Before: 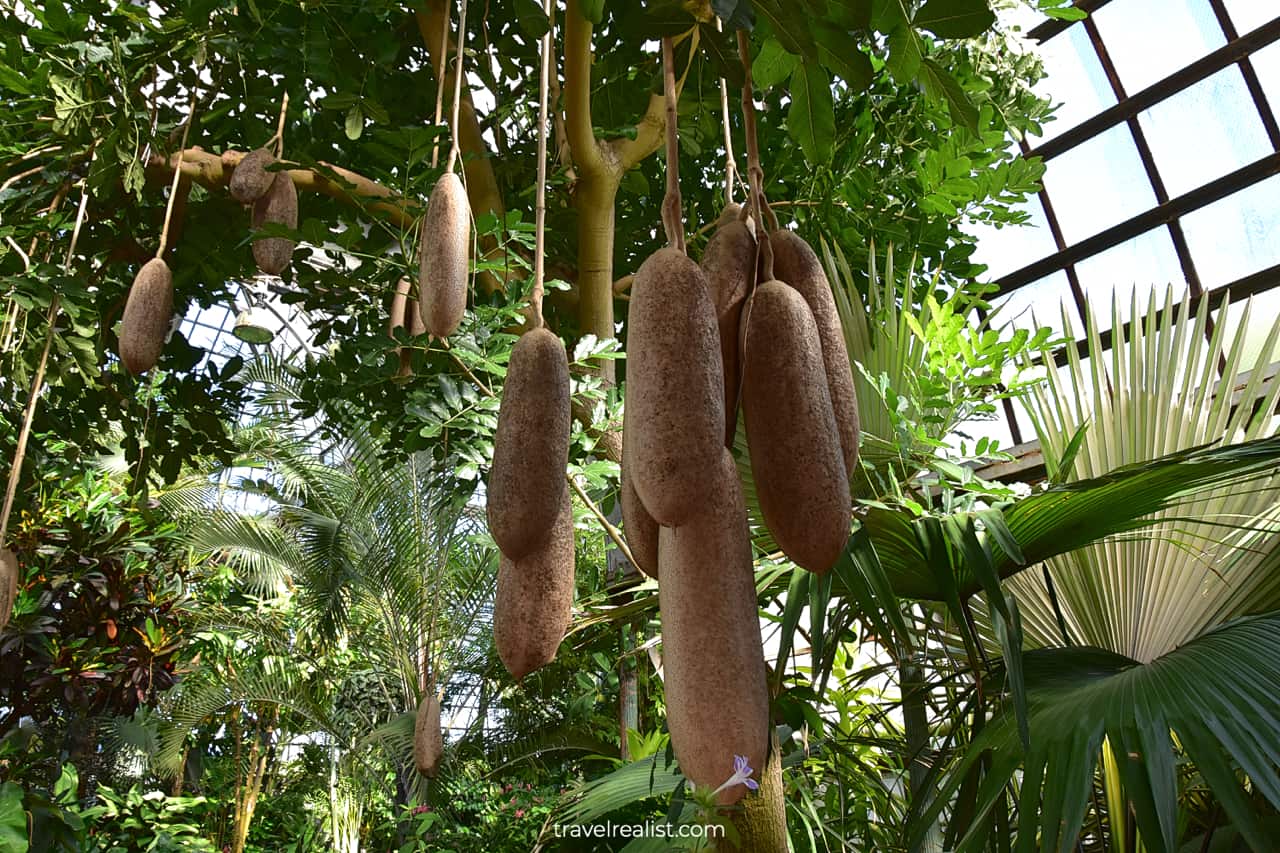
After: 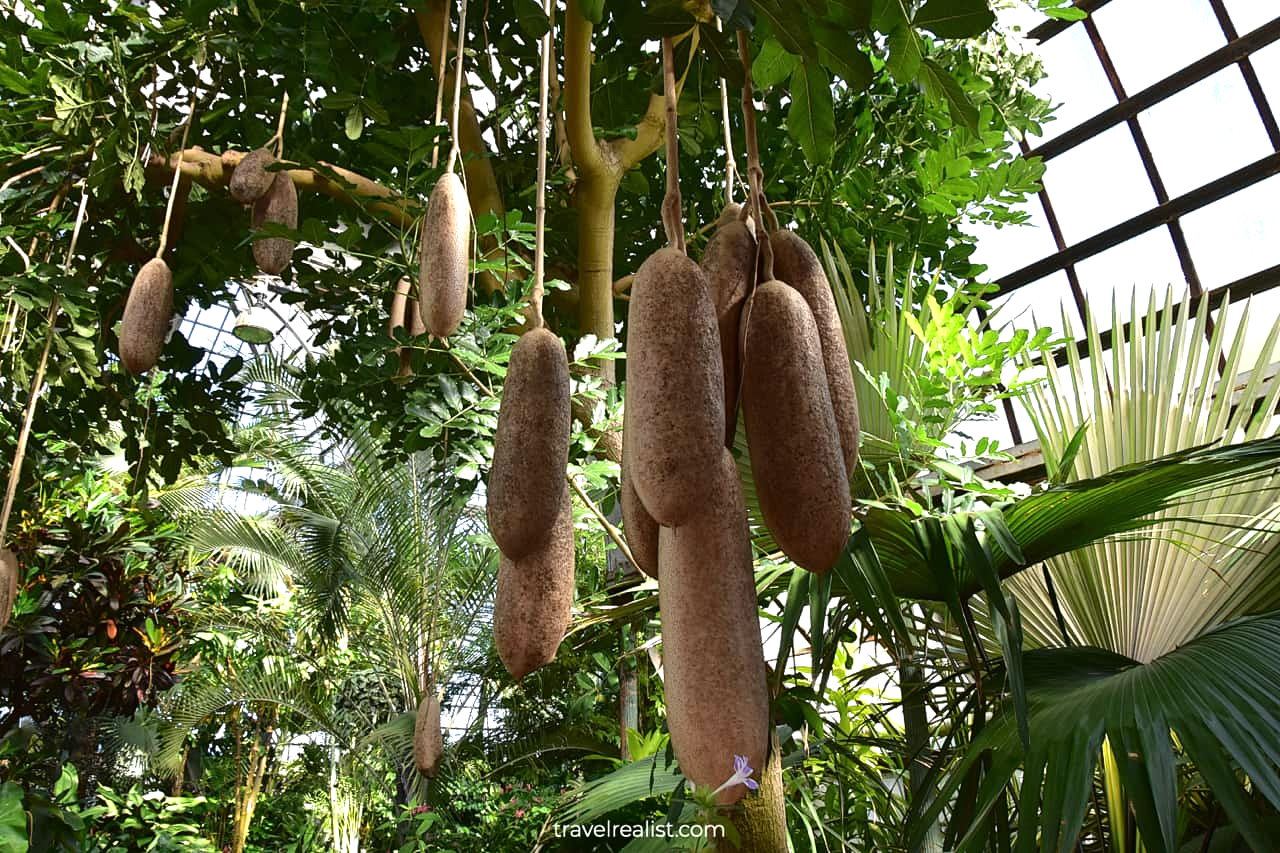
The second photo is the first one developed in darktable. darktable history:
tone equalizer: -8 EV -0.401 EV, -7 EV -0.38 EV, -6 EV -0.325 EV, -5 EV -0.214 EV, -3 EV 0.19 EV, -2 EV 0.358 EV, -1 EV 0.393 EV, +0 EV 0.424 EV
